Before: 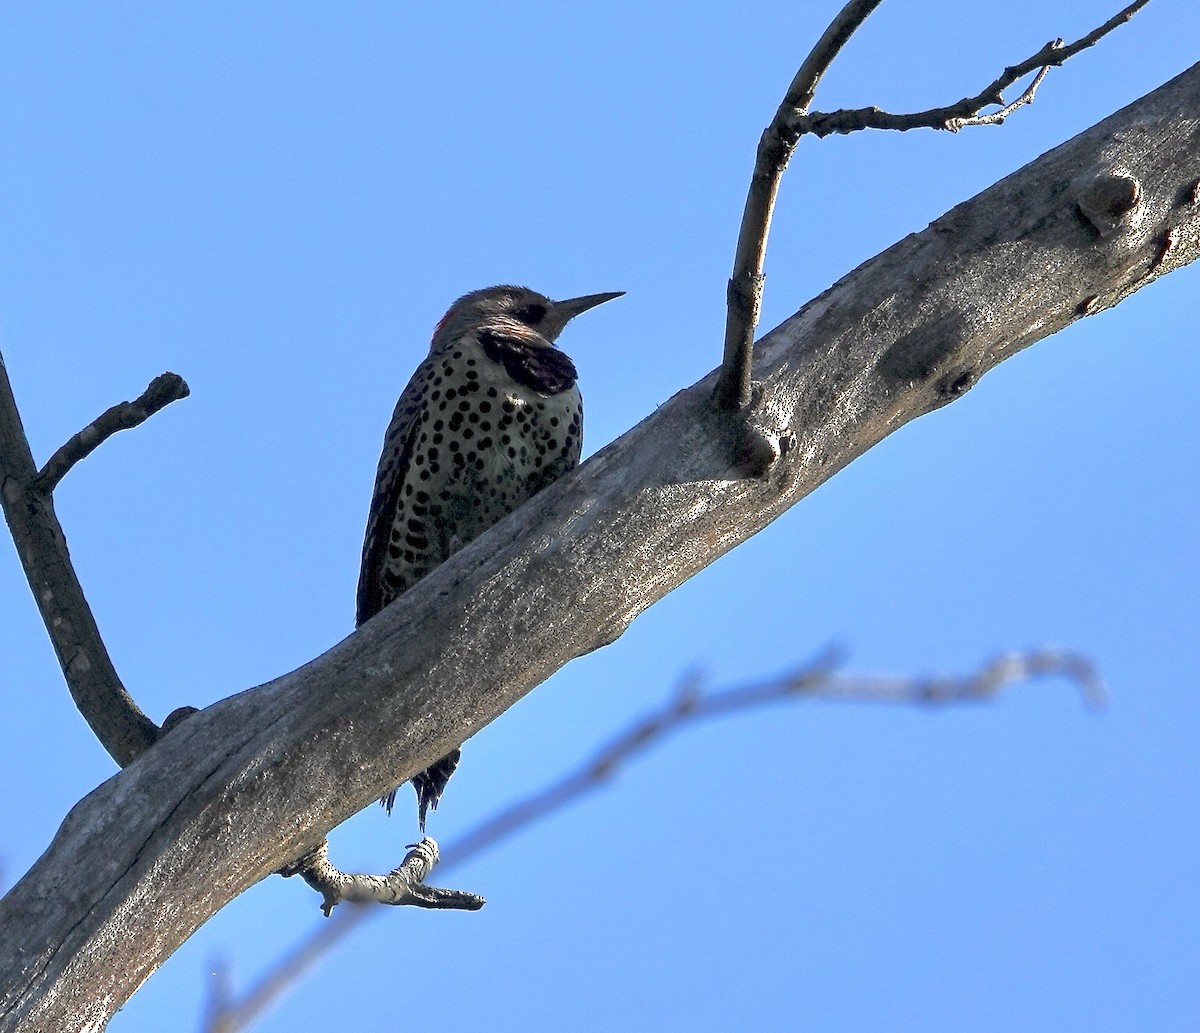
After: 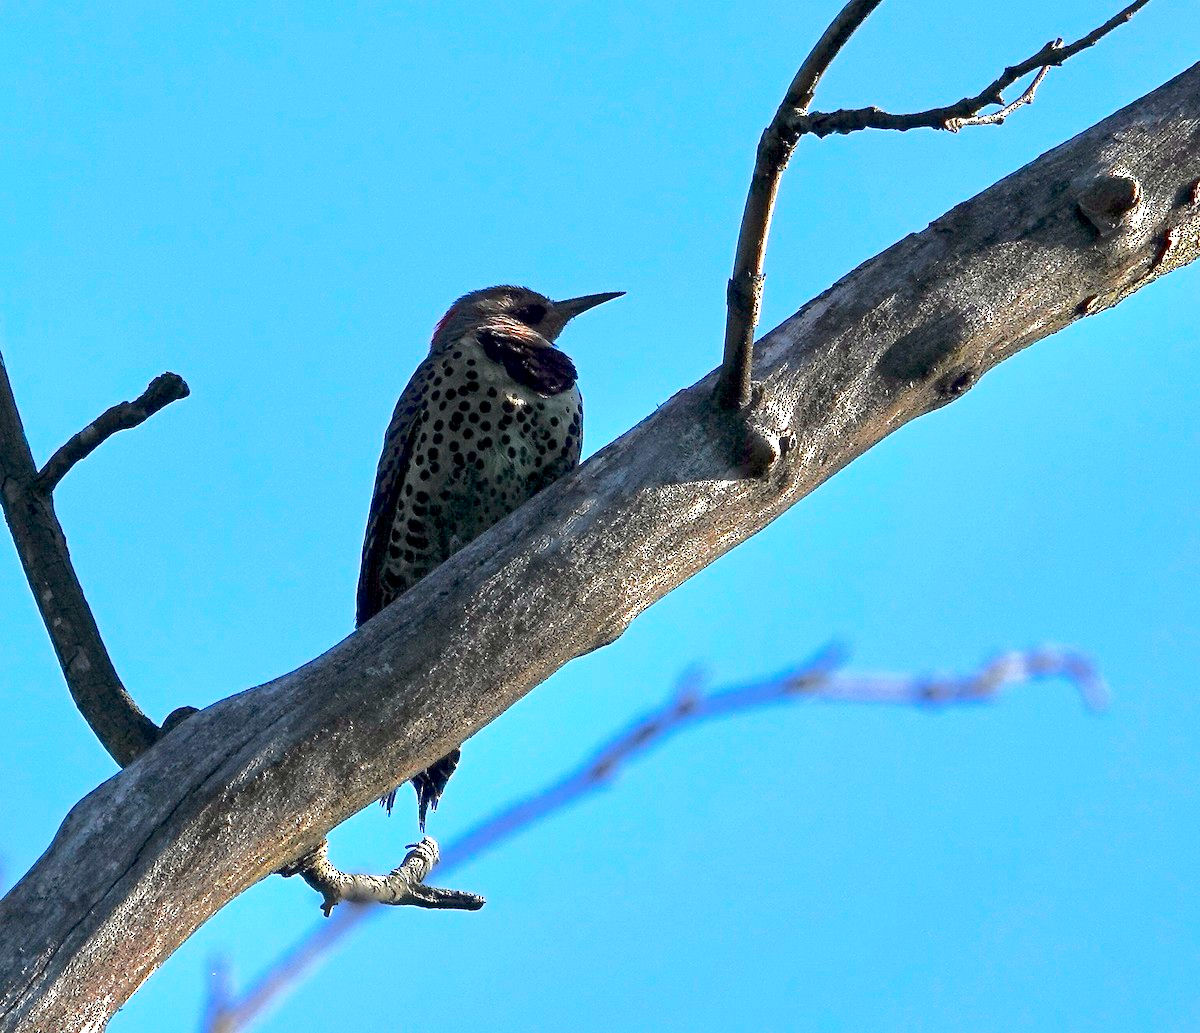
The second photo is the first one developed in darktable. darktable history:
contrast brightness saturation: contrast 0.18, saturation 0.3
exposure: black level correction 0.001, exposure 0.191 EV, compensate highlight preservation false
